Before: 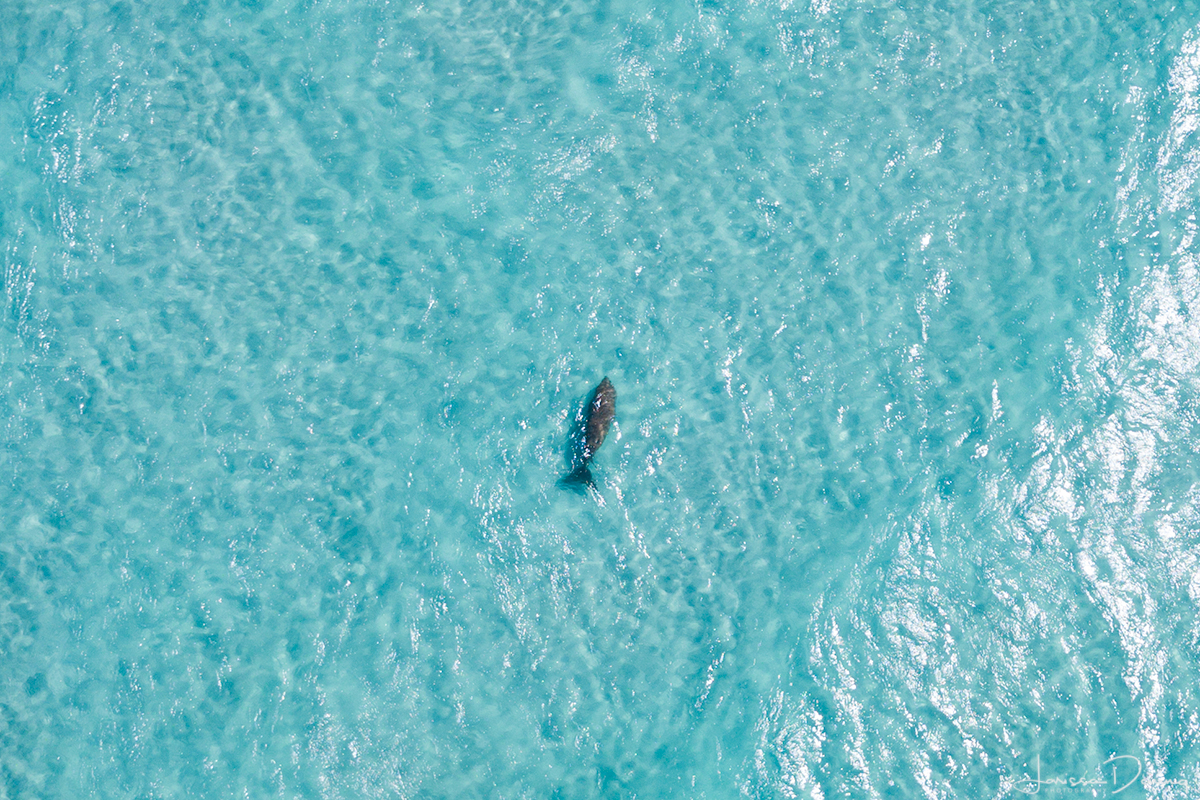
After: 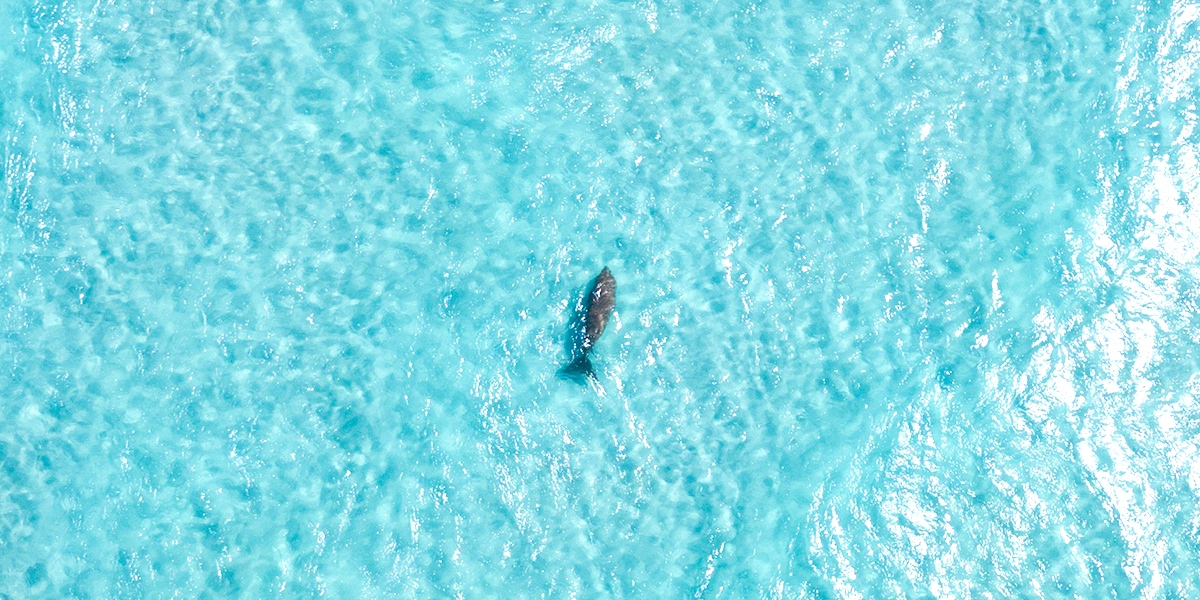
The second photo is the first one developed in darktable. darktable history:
color zones: curves: ch2 [(0, 0.5) (0.143, 0.517) (0.286, 0.571) (0.429, 0.522) (0.571, 0.5) (0.714, 0.5) (0.857, 0.5) (1, 0.5)]
crop: top 13.819%, bottom 11.169%
exposure: exposure 0.564 EV, compensate highlight preservation false
